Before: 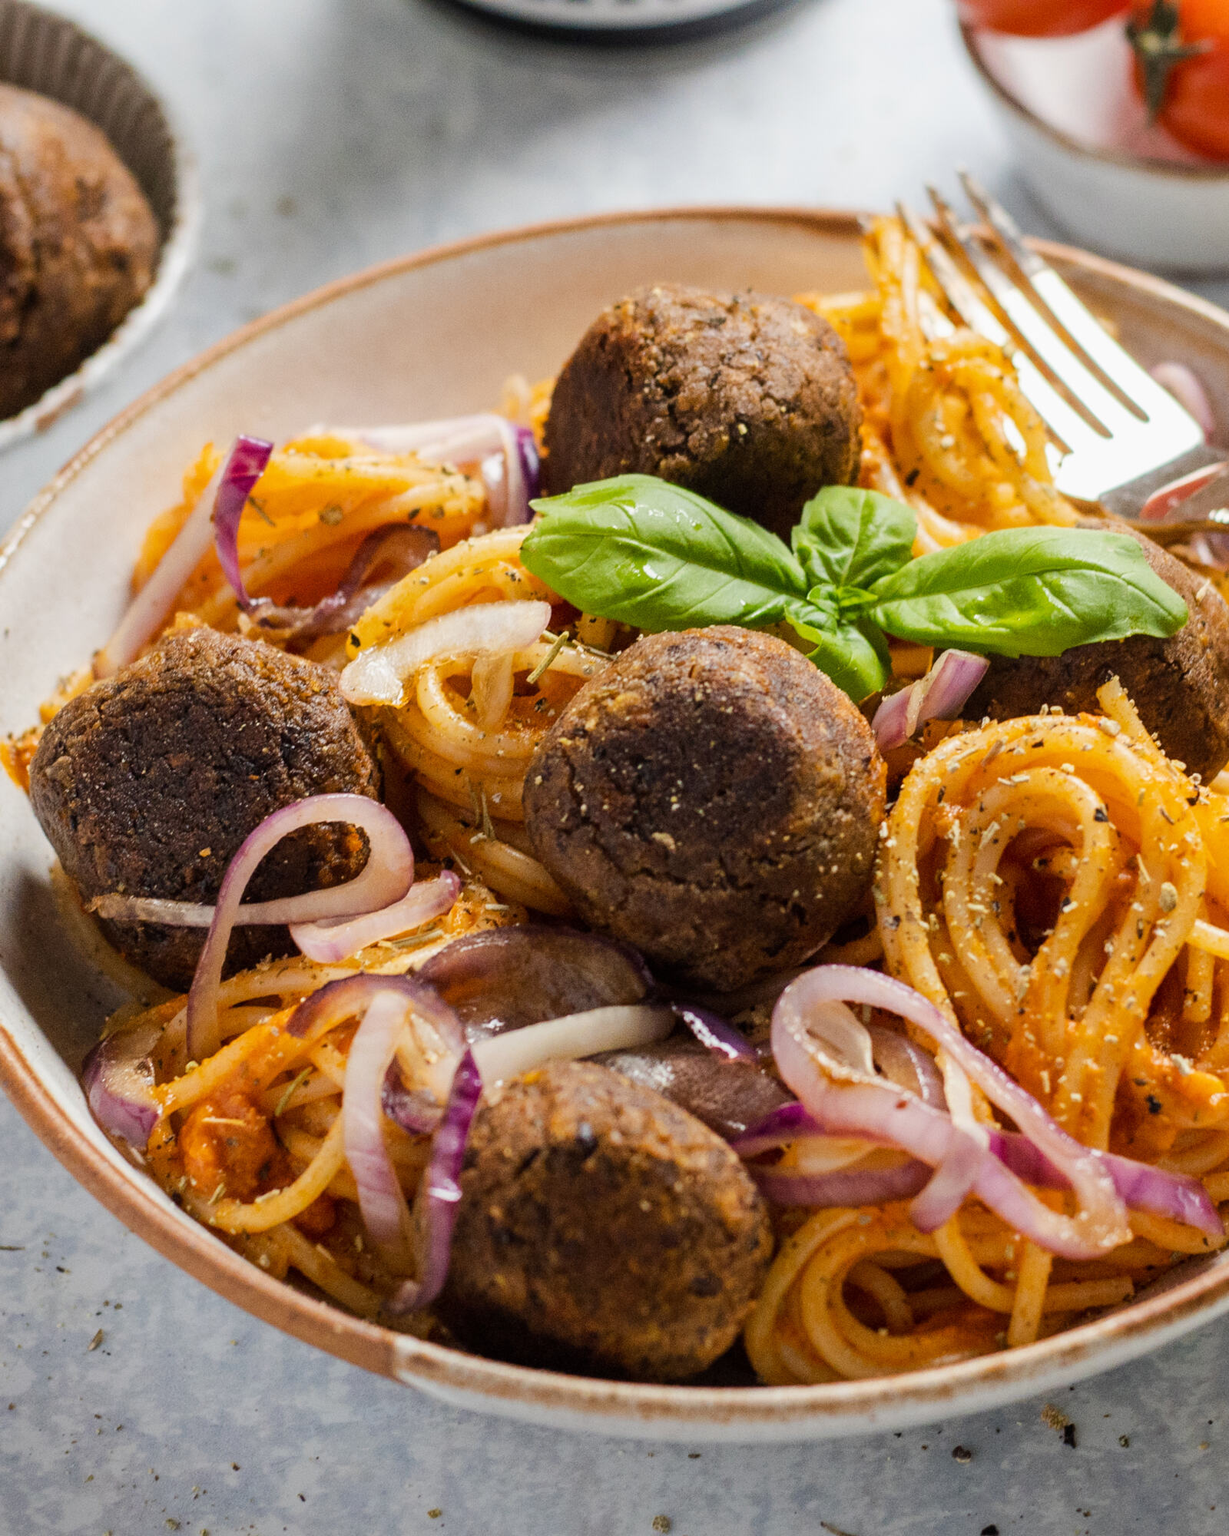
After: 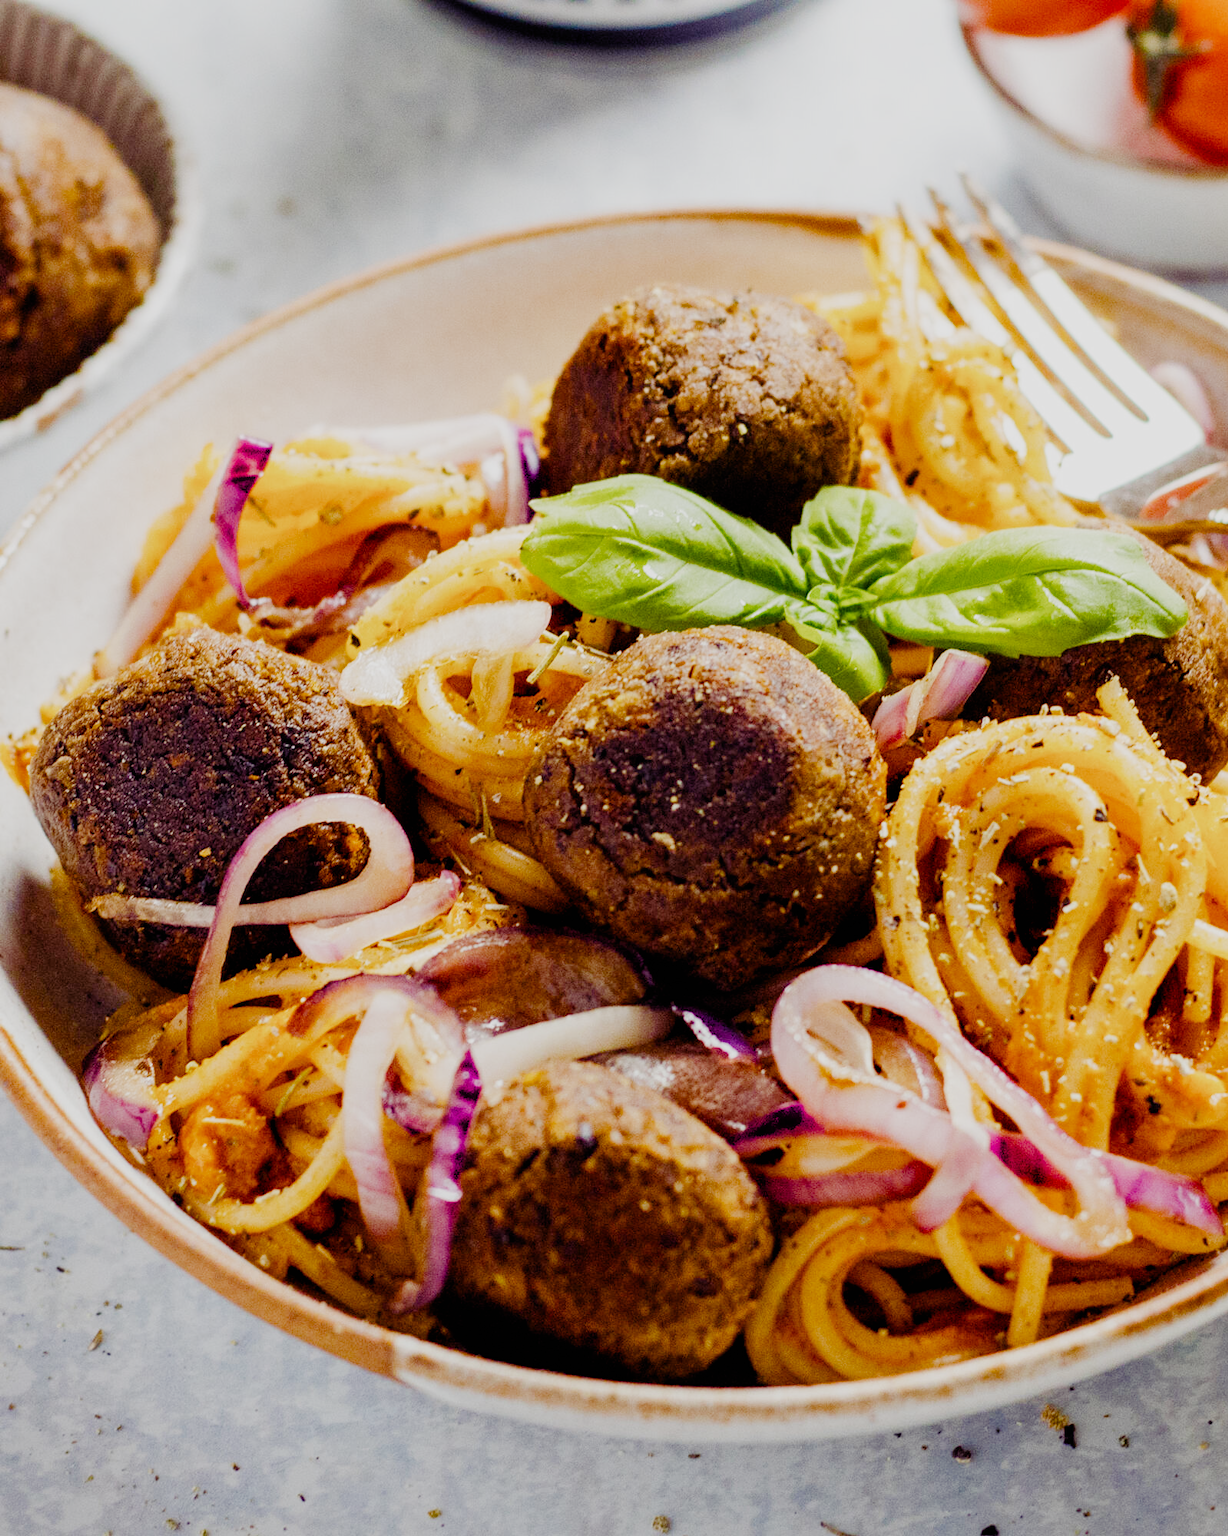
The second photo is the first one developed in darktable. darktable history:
filmic rgb: black relative exposure -7.17 EV, white relative exposure 5.38 EV, threshold 3 EV, hardness 3.02, preserve chrominance no, color science v5 (2021), enable highlight reconstruction true
color balance rgb: shadows lift › luminance -21.921%, shadows lift › chroma 9.209%, shadows lift › hue 282.99°, perceptual saturation grading › global saturation 40.338%, perceptual saturation grading › highlights -50.057%, perceptual saturation grading › shadows 30.794%, global vibrance 20%
exposure: black level correction 0, exposure 0.702 EV, compensate highlight preservation false
